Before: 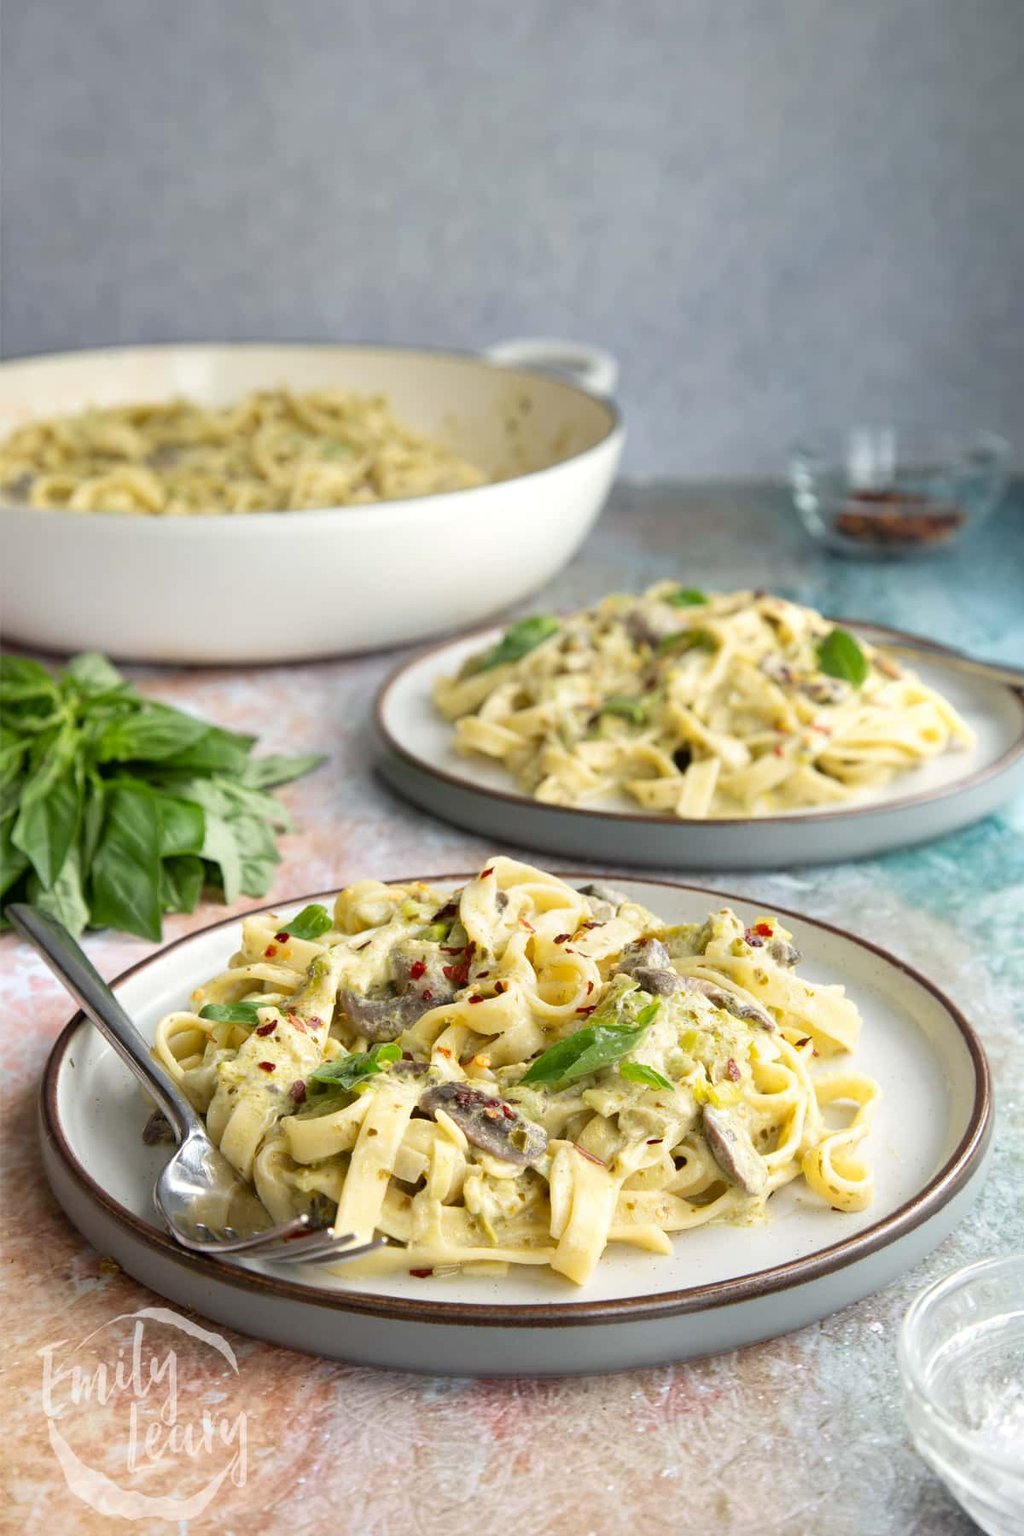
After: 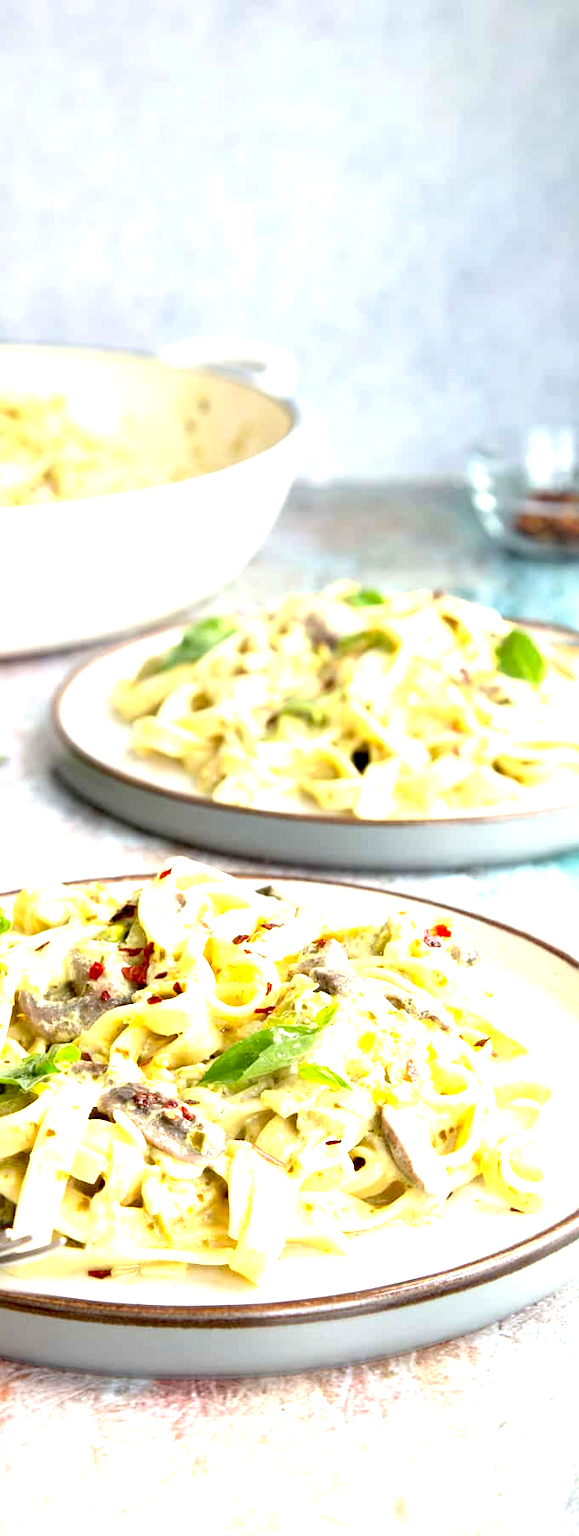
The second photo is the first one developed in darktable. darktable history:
crop: left 31.458%, top 0%, right 11.876%
exposure: black level correction 0.009, exposure 1.425 EV, compensate highlight preservation false
